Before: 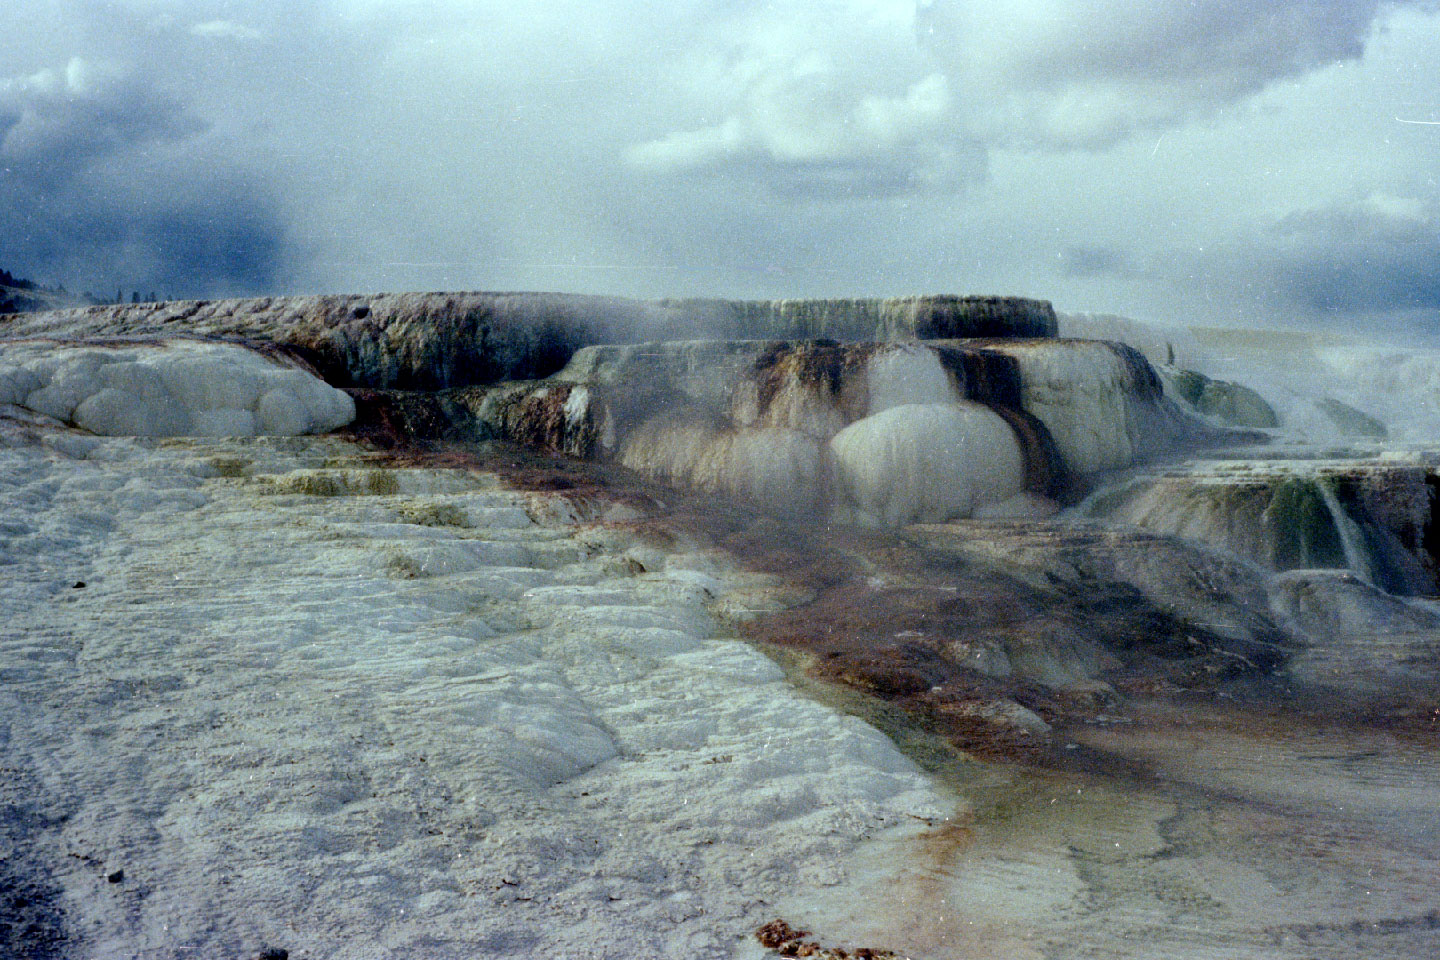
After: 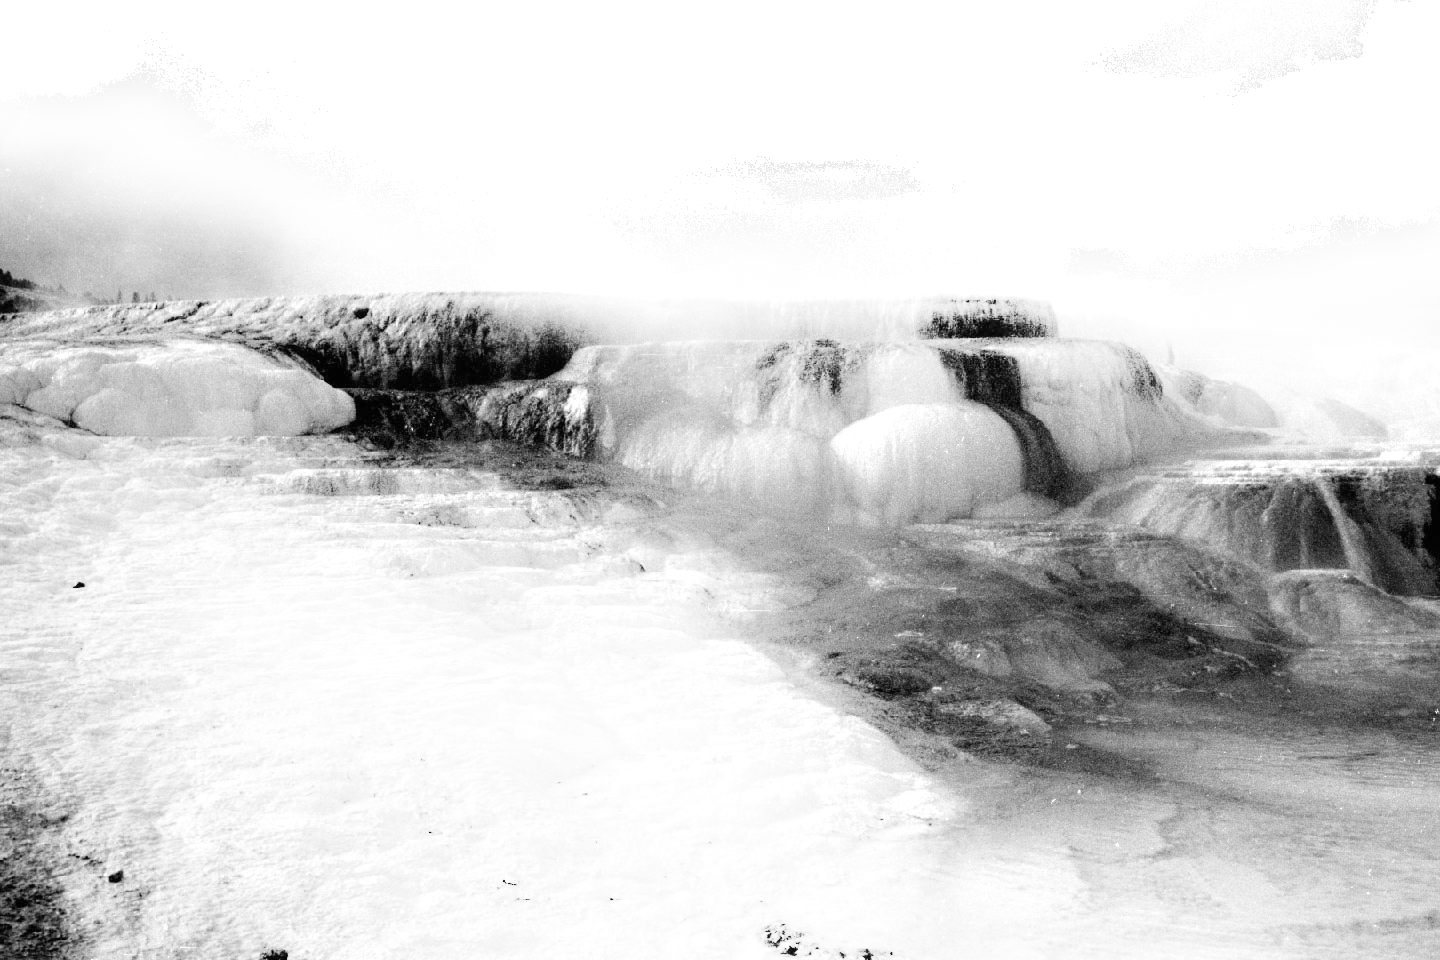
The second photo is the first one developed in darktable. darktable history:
exposure: black level correction 0, exposure 1.198 EV, compensate exposure bias true, compensate highlight preservation false
shadows and highlights: shadows -21.3, highlights 100, soften with gaussian
monochrome: a -3.63, b -0.465
